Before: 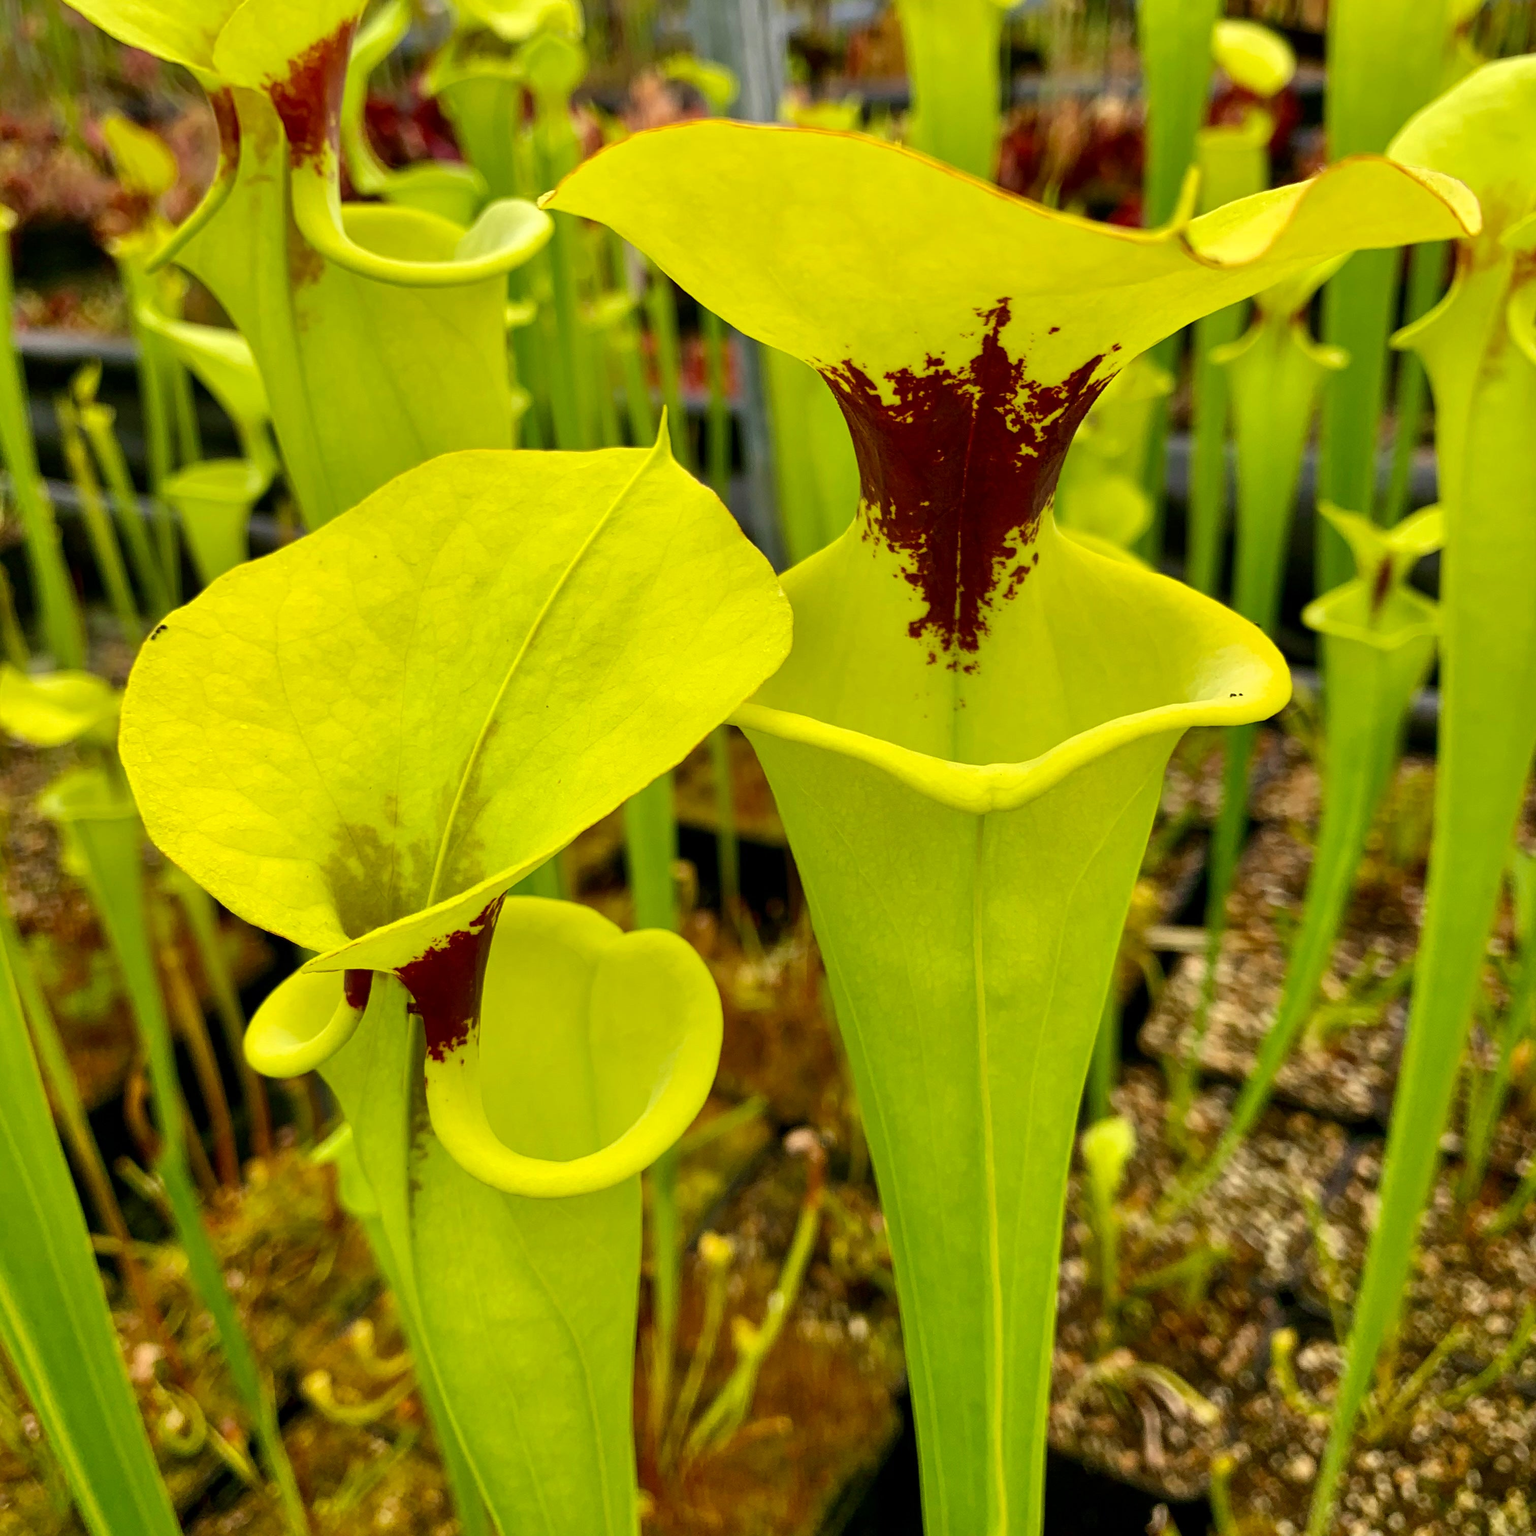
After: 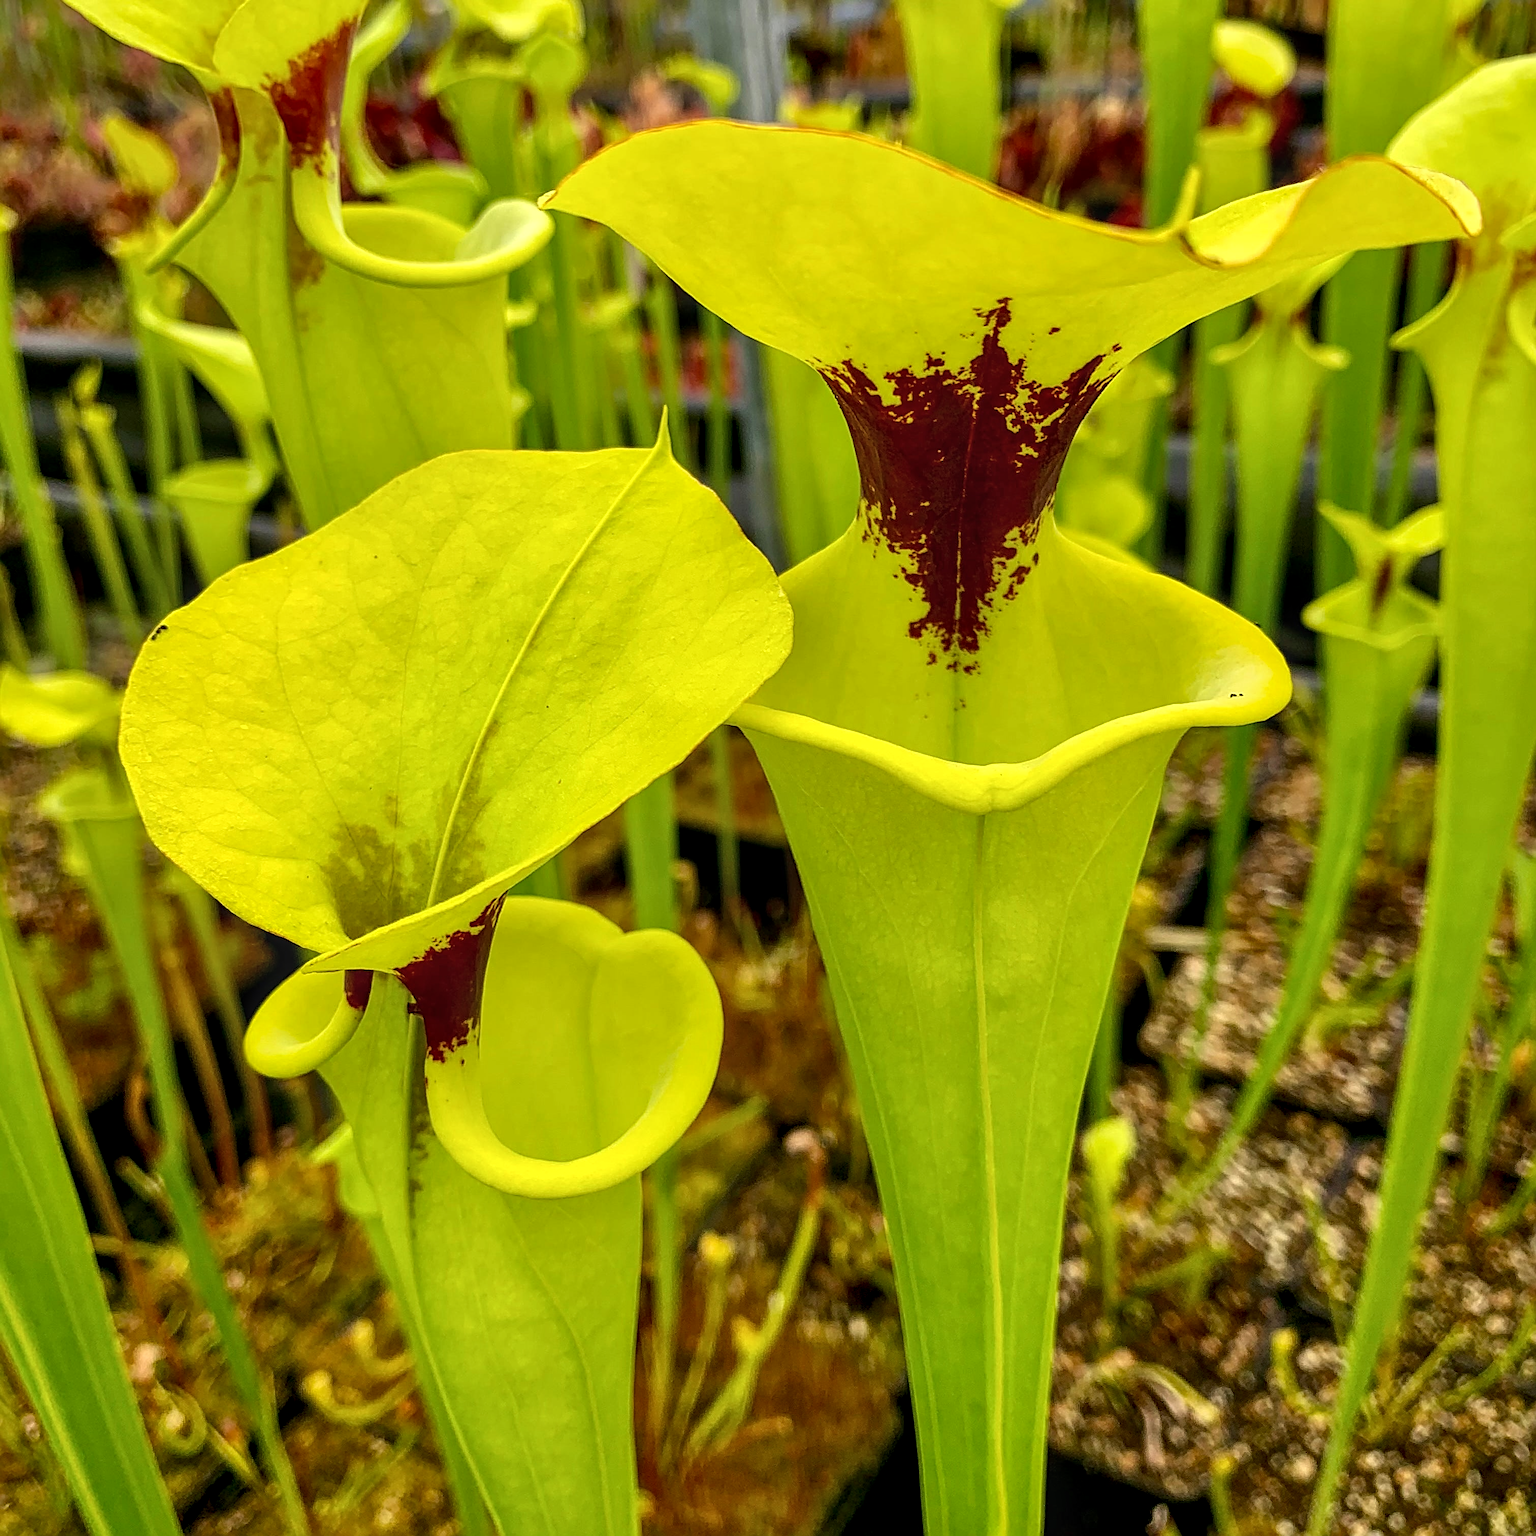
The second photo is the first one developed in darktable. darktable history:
local contrast: on, module defaults
sharpen: radius 2.546, amount 0.634
